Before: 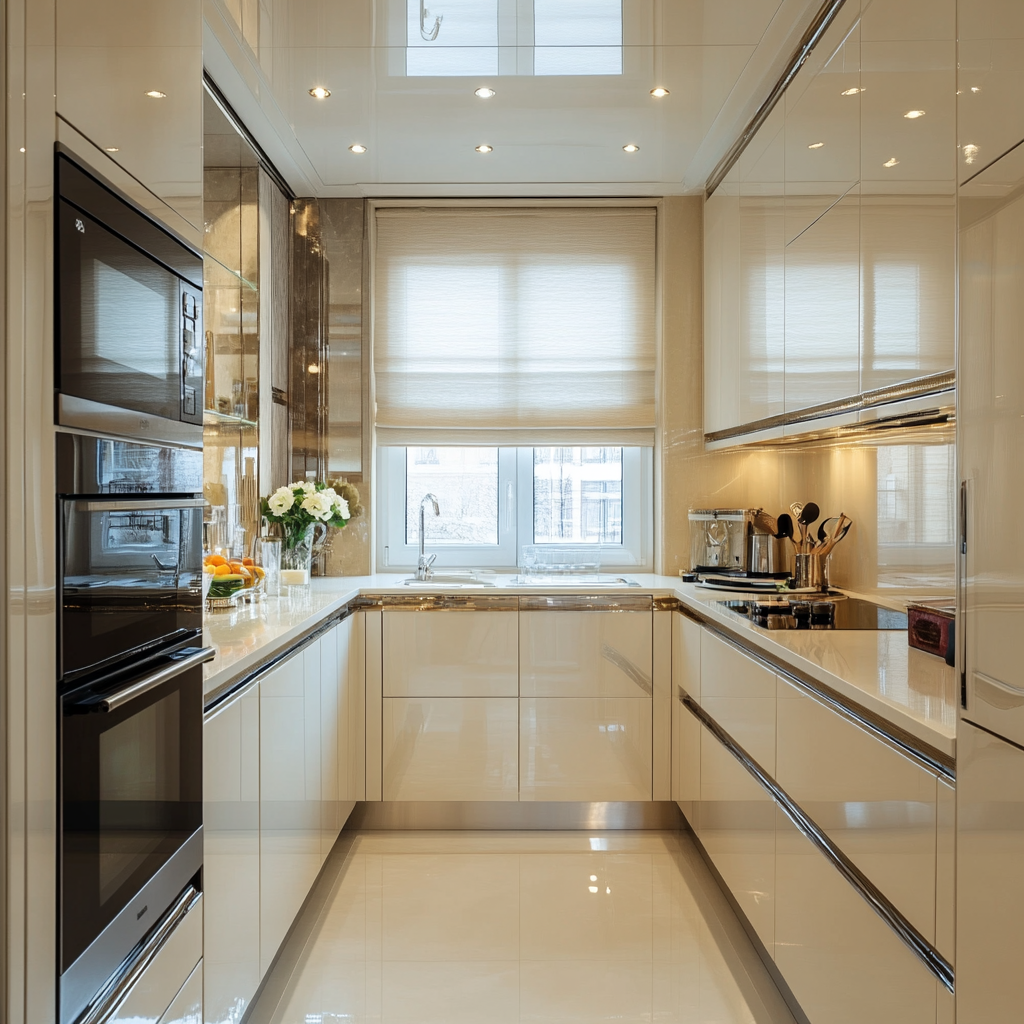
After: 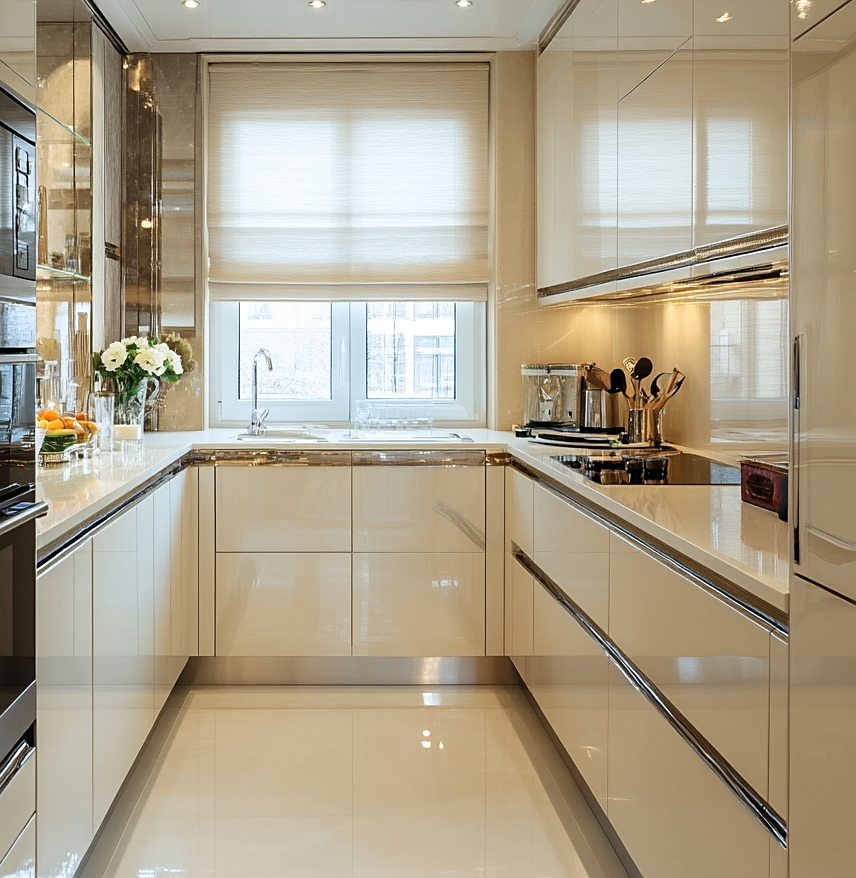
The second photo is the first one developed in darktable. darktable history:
crop: left 16.344%, top 14.172%
shadows and highlights: shadows -1.36, highlights 39.2
sharpen: radius 1.907, amount 0.392, threshold 1.525
